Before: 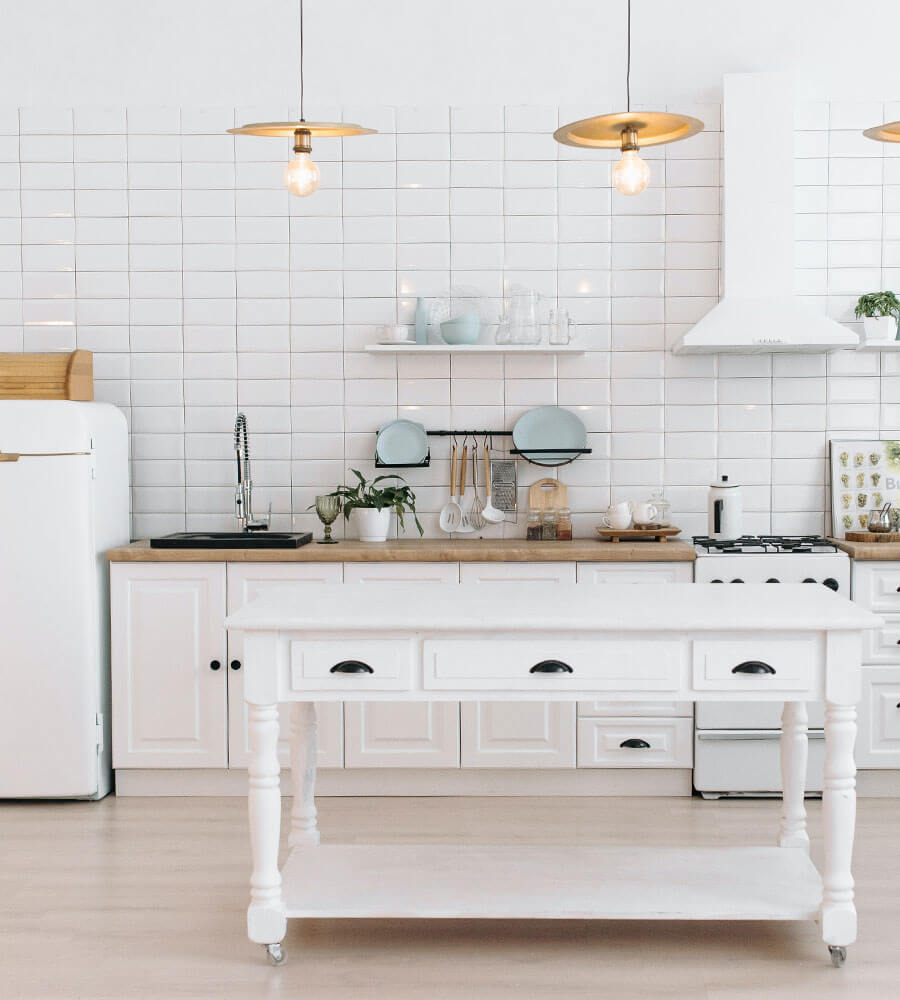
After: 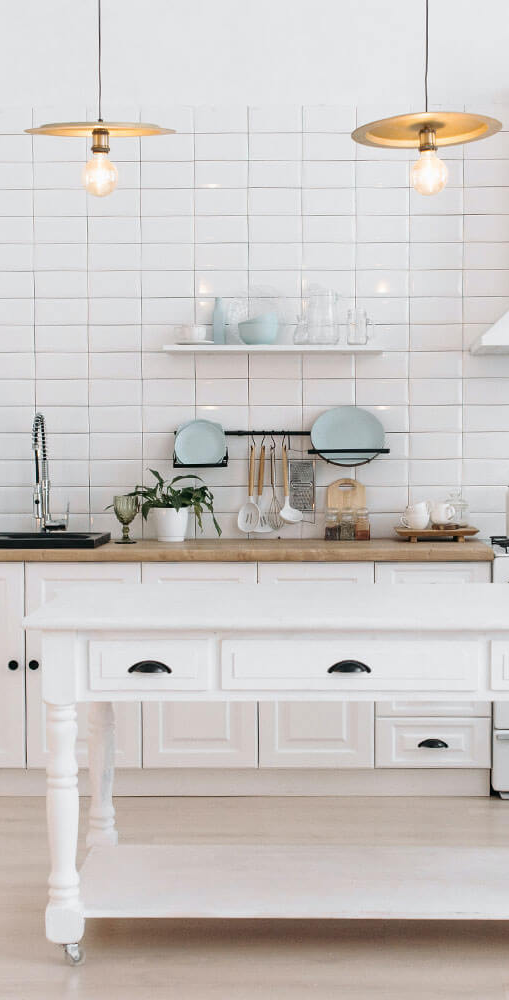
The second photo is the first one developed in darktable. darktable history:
crop and rotate: left 22.452%, right 20.969%
